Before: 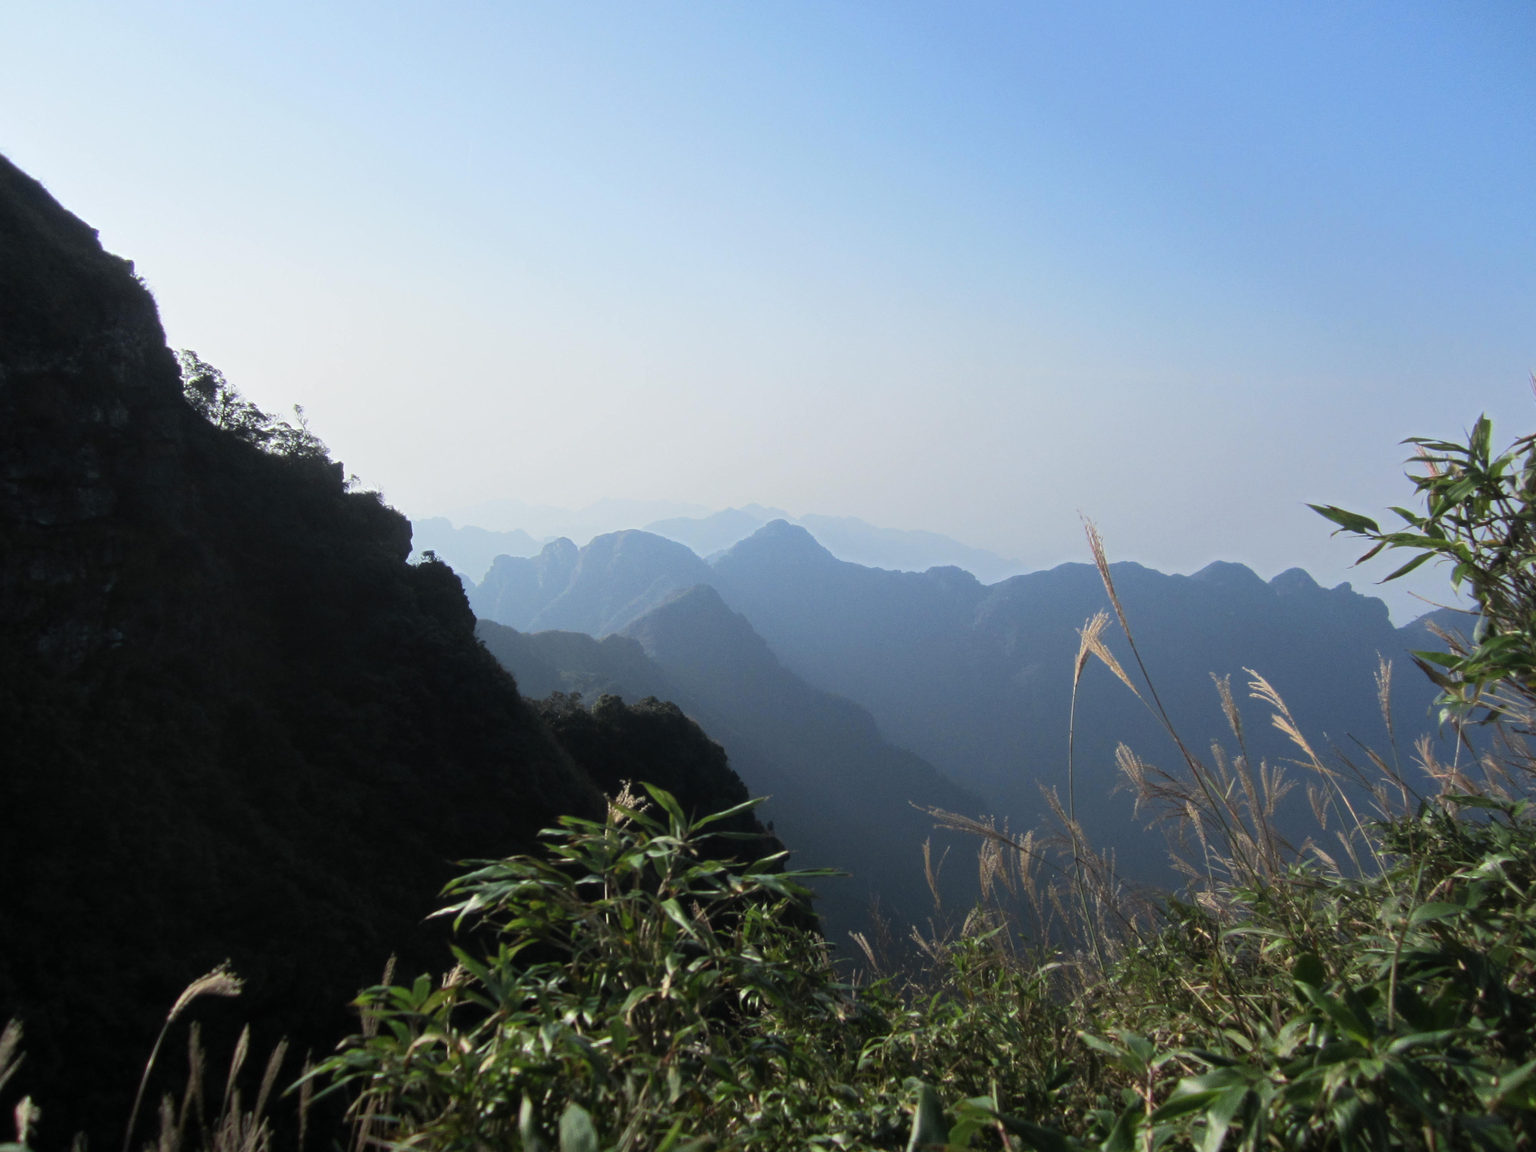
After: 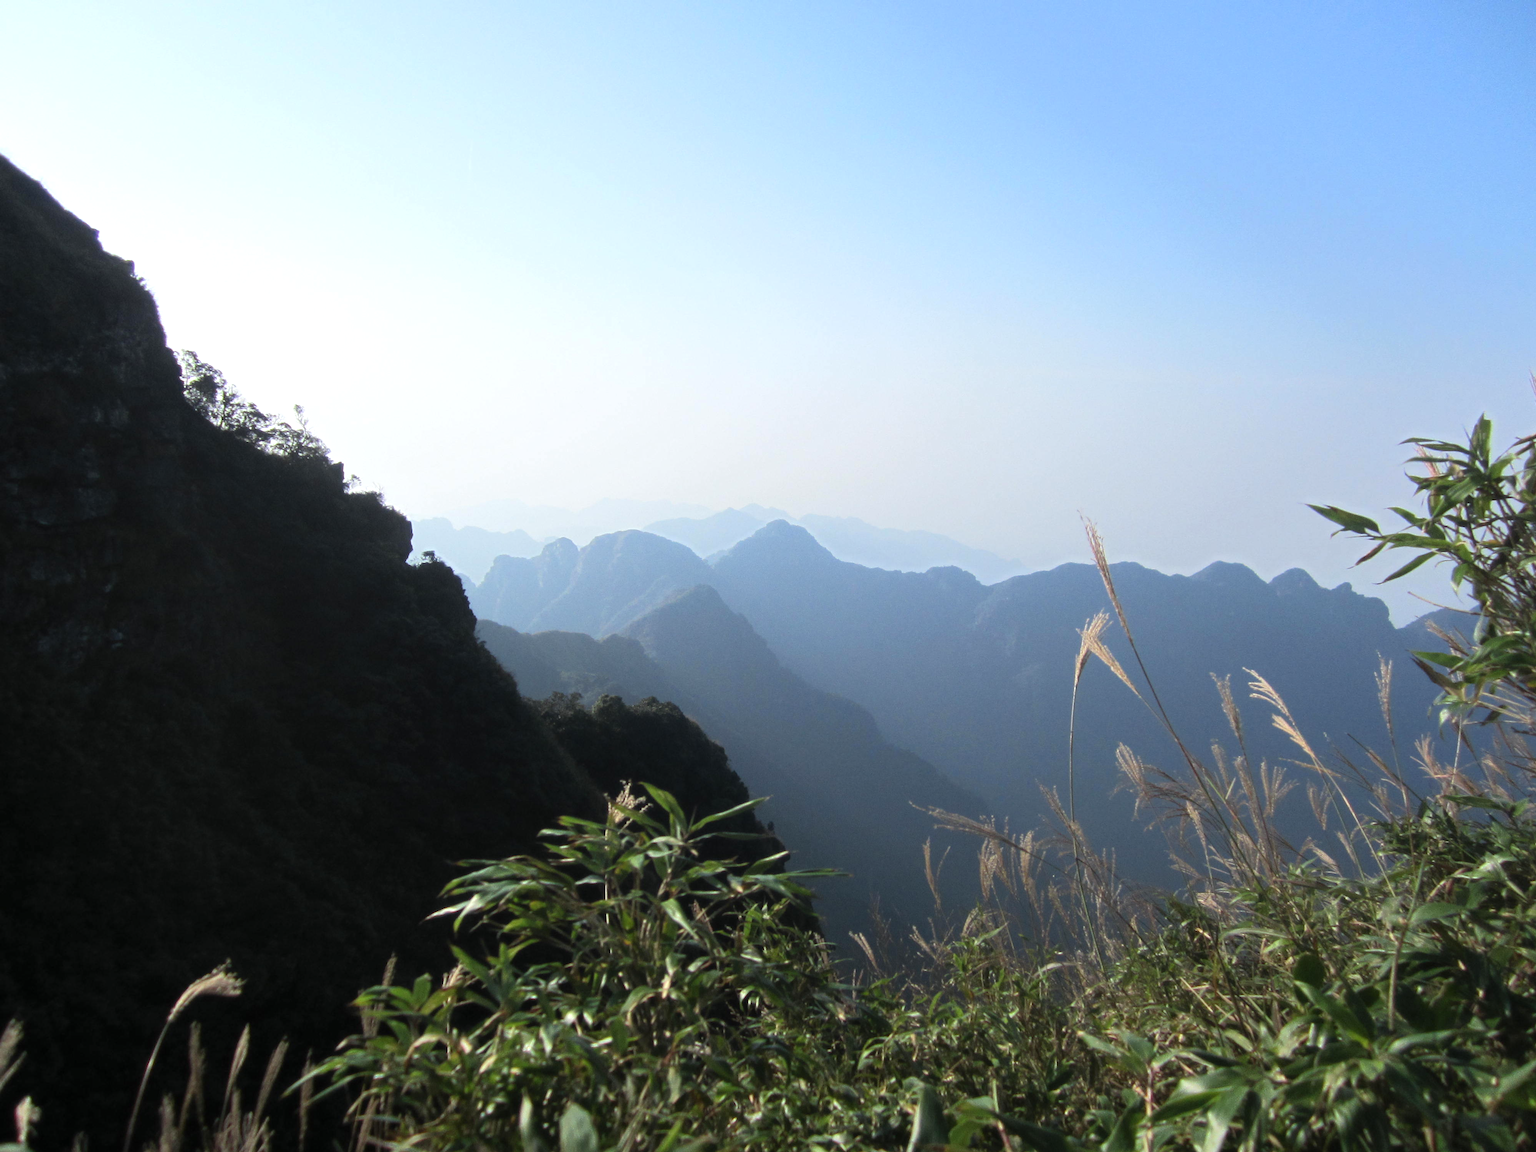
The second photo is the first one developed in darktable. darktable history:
exposure: exposure 0.375 EV, compensate exposure bias true, compensate highlight preservation false
